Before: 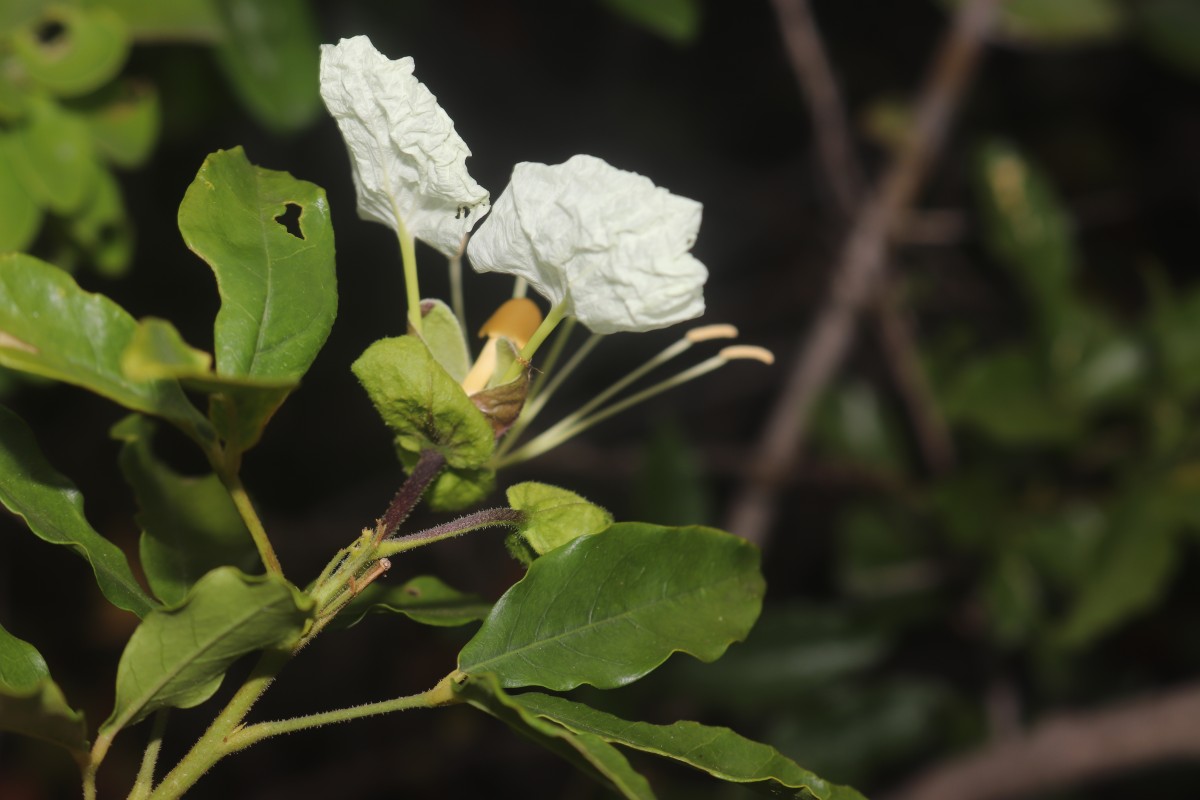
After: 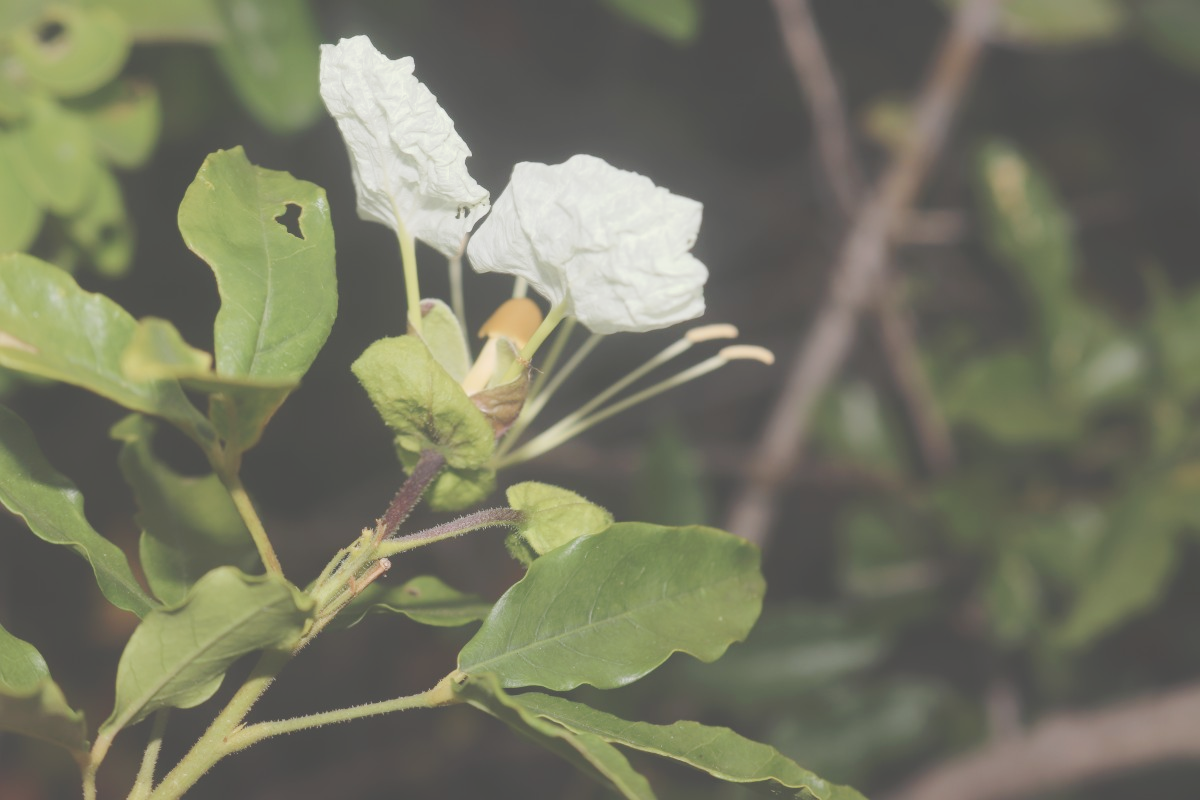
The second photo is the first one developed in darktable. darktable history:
tone curve: curves: ch0 [(0, 0) (0.003, 0.275) (0.011, 0.288) (0.025, 0.309) (0.044, 0.326) (0.069, 0.346) (0.1, 0.37) (0.136, 0.396) (0.177, 0.432) (0.224, 0.473) (0.277, 0.516) (0.335, 0.566) (0.399, 0.611) (0.468, 0.661) (0.543, 0.711) (0.623, 0.761) (0.709, 0.817) (0.801, 0.867) (0.898, 0.911) (1, 1)], preserve colors none
